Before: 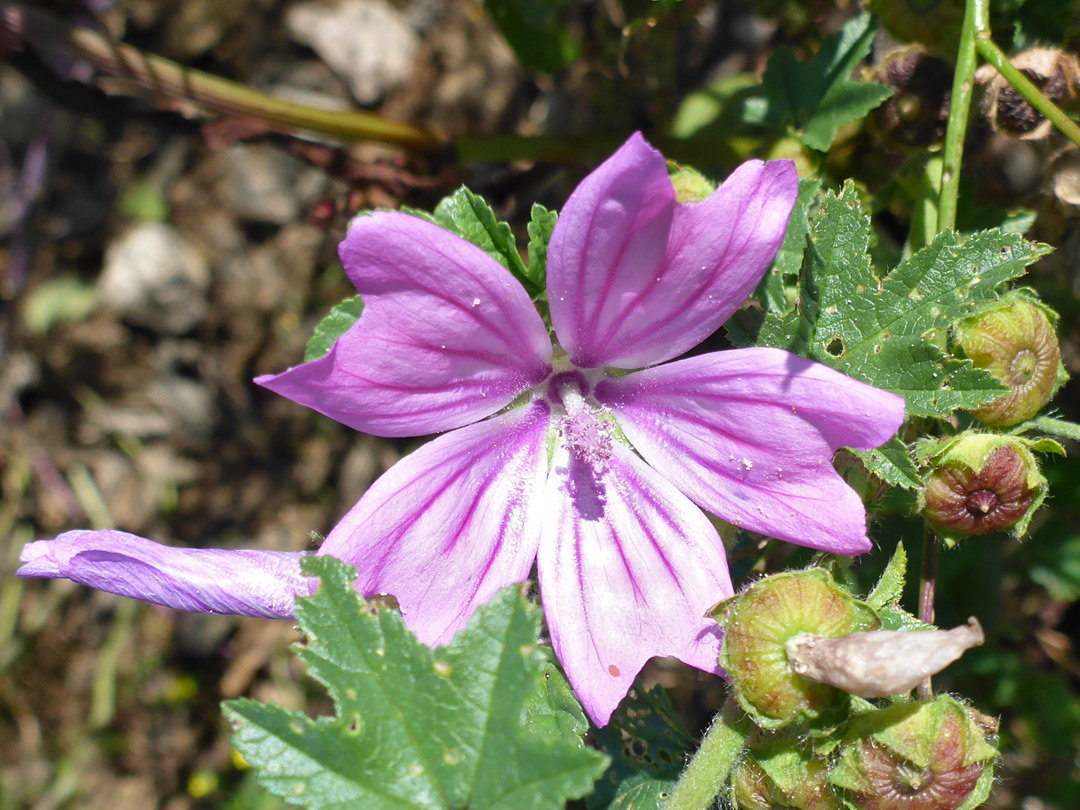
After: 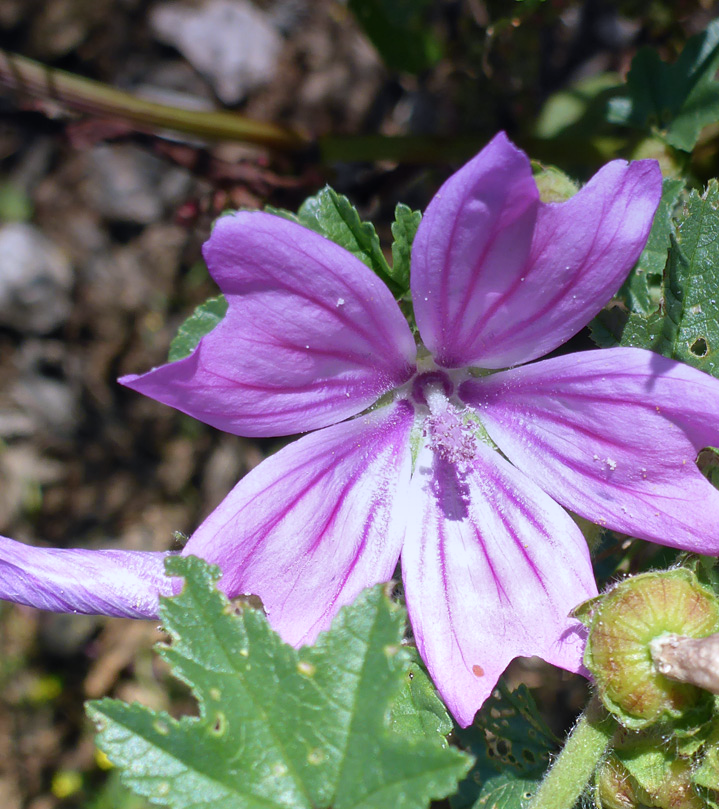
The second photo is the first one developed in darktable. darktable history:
graduated density: hue 238.83°, saturation 50%
crop and rotate: left 12.673%, right 20.66%
color correction: highlights a* -0.137, highlights b* -5.91, shadows a* -0.137, shadows b* -0.137
